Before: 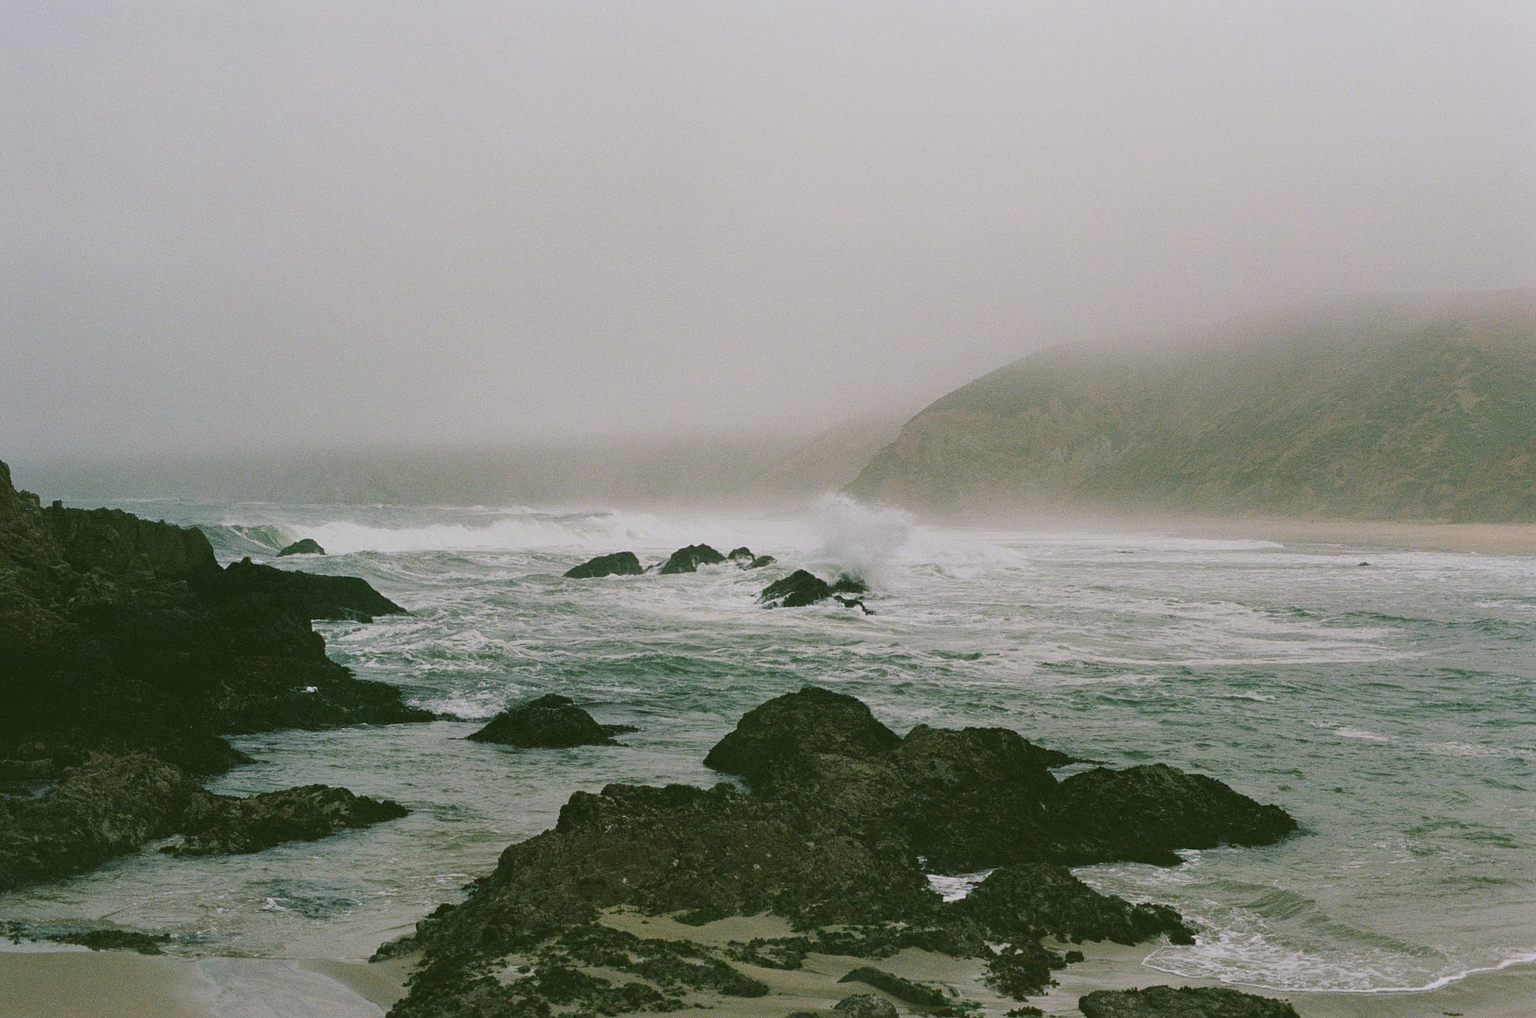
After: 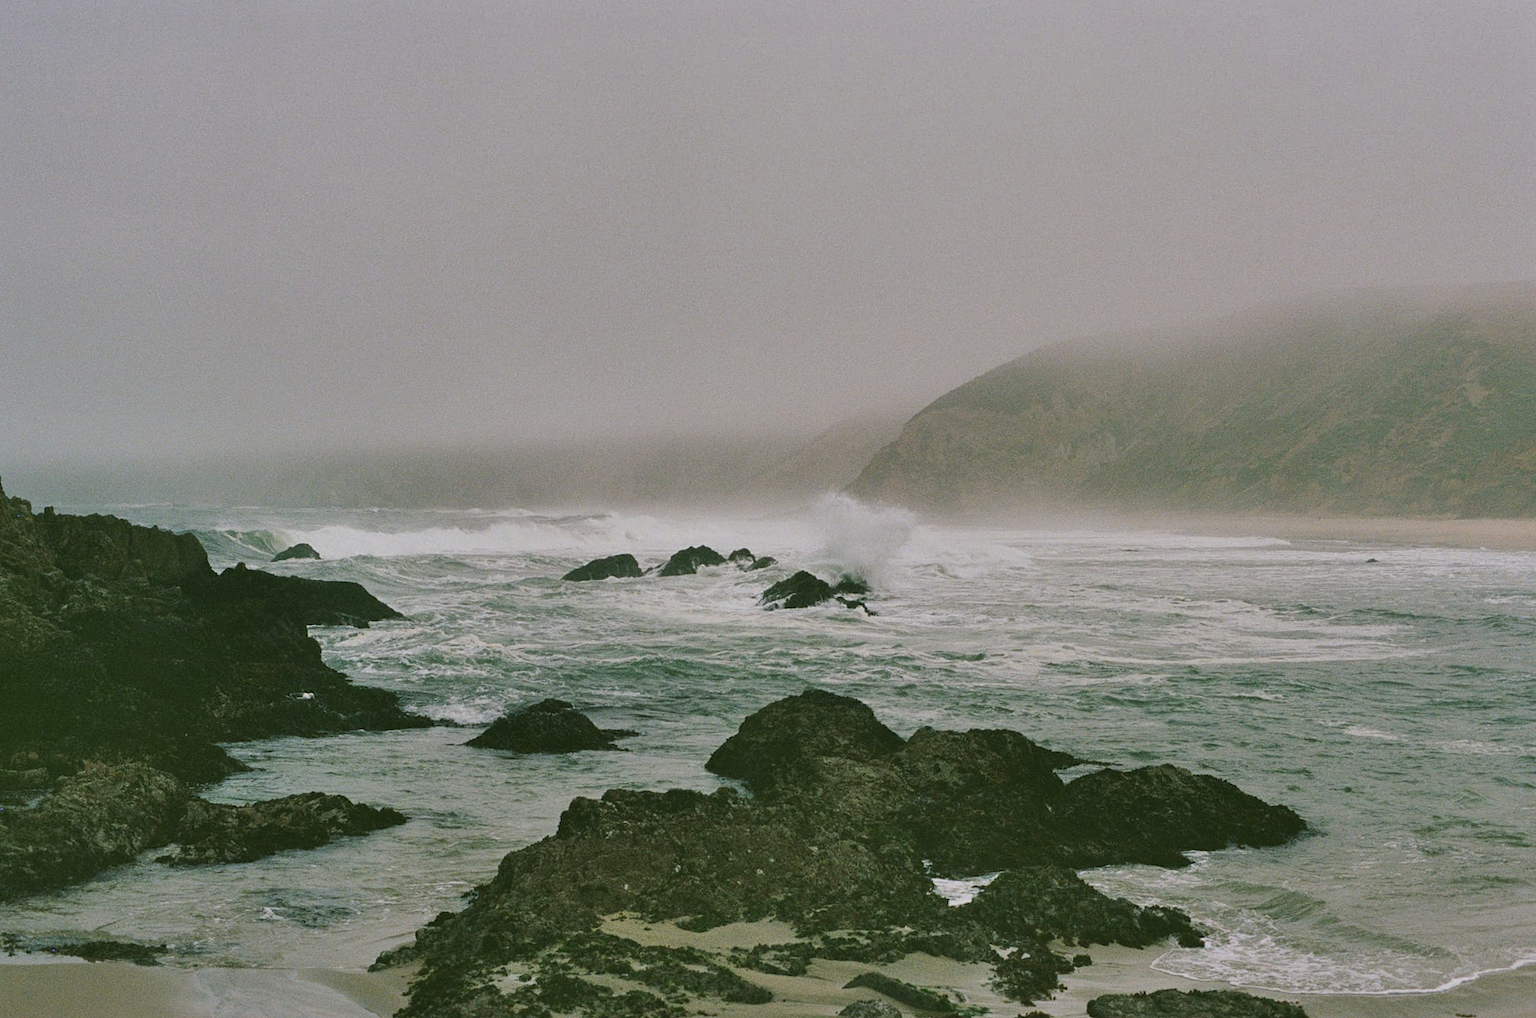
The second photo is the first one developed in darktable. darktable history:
rotate and perspective: rotation -0.45°, automatic cropping original format, crop left 0.008, crop right 0.992, crop top 0.012, crop bottom 0.988
shadows and highlights: radius 100.41, shadows 50.55, highlights -64.36, highlights color adjustment 49.82%, soften with gaussian
